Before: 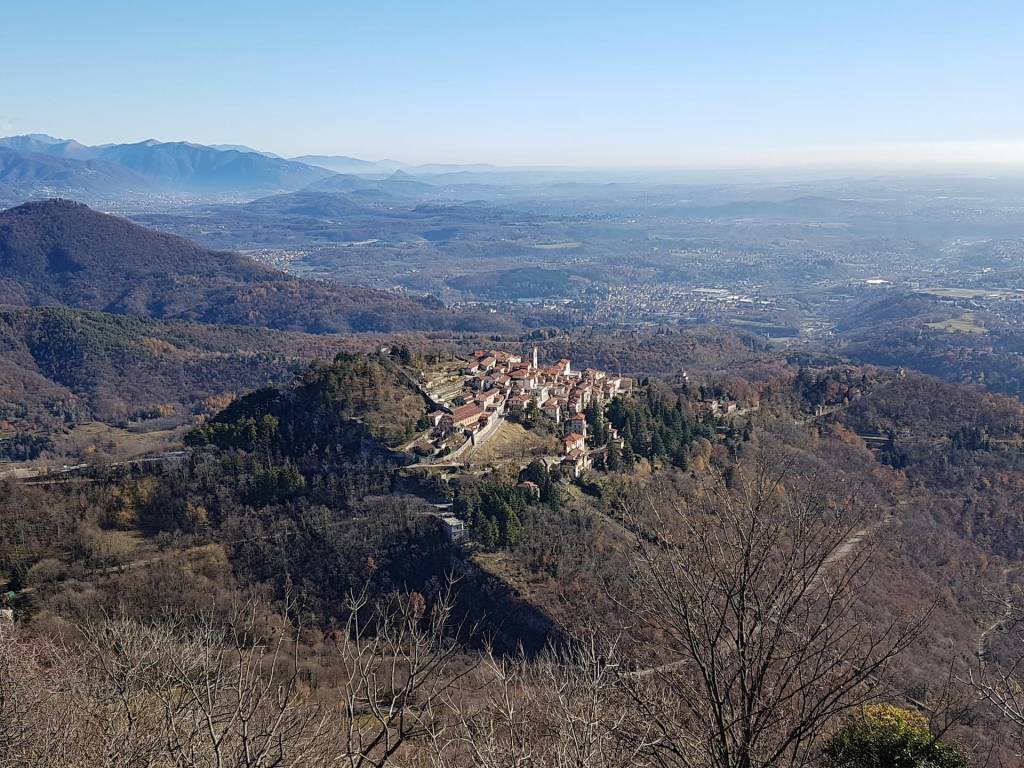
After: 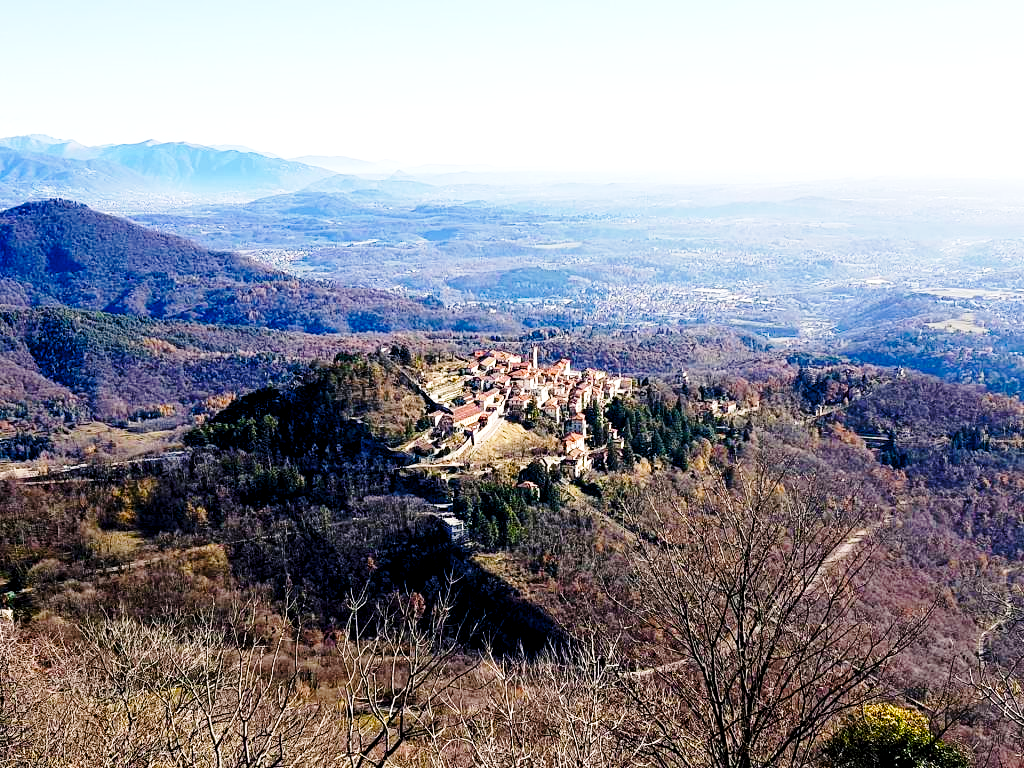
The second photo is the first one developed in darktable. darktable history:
color balance rgb: shadows lift › chroma 1%, shadows lift › hue 240.84°, highlights gain › chroma 2%, highlights gain › hue 73.2°, global offset › luminance -0.5%, perceptual saturation grading › global saturation 20%, perceptual saturation grading › highlights -25%, perceptual saturation grading › shadows 50%, global vibrance 15%
white balance: red 1.009, blue 1.027
tone equalizer: -8 EV -0.75 EV, -7 EV -0.7 EV, -6 EV -0.6 EV, -5 EV -0.4 EV, -3 EV 0.4 EV, -2 EV 0.6 EV, -1 EV 0.7 EV, +0 EV 0.75 EV, edges refinement/feathering 500, mask exposure compensation -1.57 EV, preserve details no
base curve: curves: ch0 [(0, 0) (0.028, 0.03) (0.121, 0.232) (0.46, 0.748) (0.859, 0.968) (1, 1)], preserve colors none
